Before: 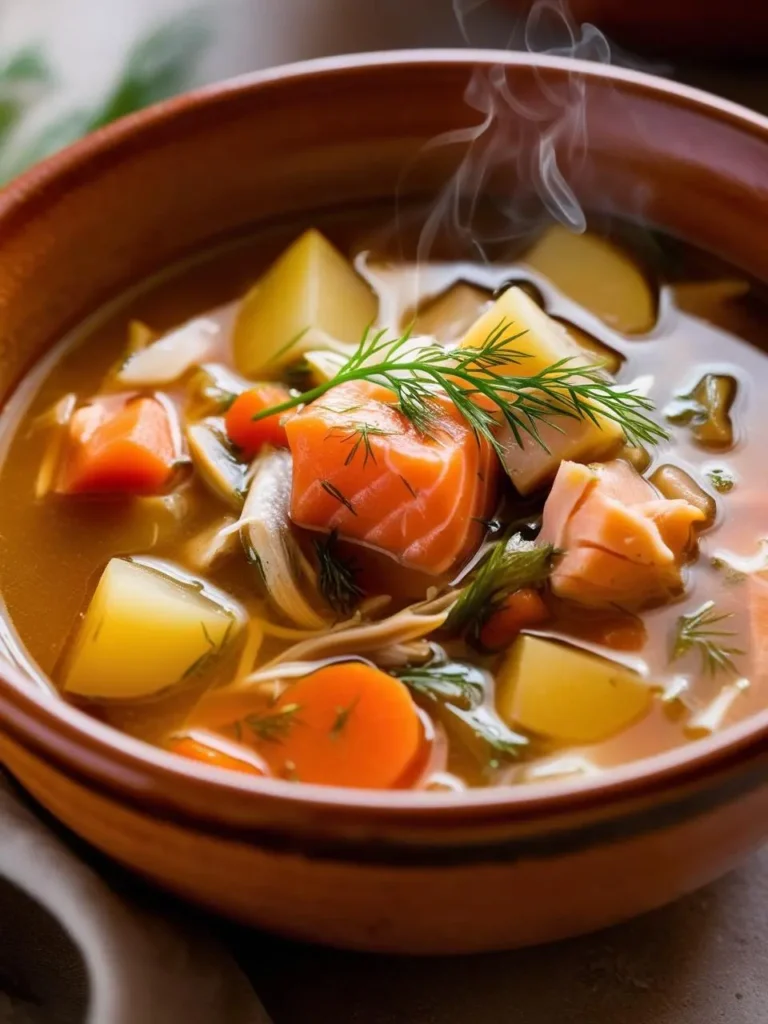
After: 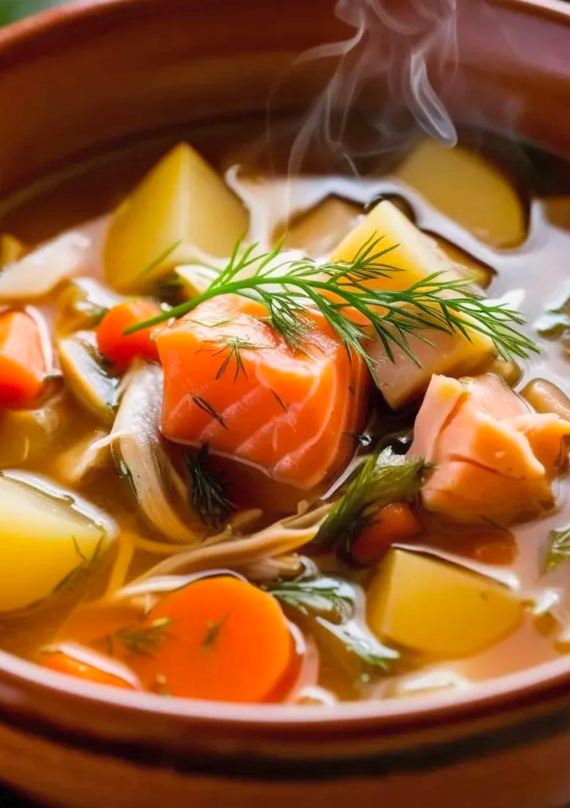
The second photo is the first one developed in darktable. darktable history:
crop: left 16.81%, top 8.478%, right 8.719%, bottom 12.599%
contrast brightness saturation: contrast 0.031, brightness 0.061, saturation 0.133
tone equalizer: edges refinement/feathering 500, mask exposure compensation -1.57 EV, preserve details no
